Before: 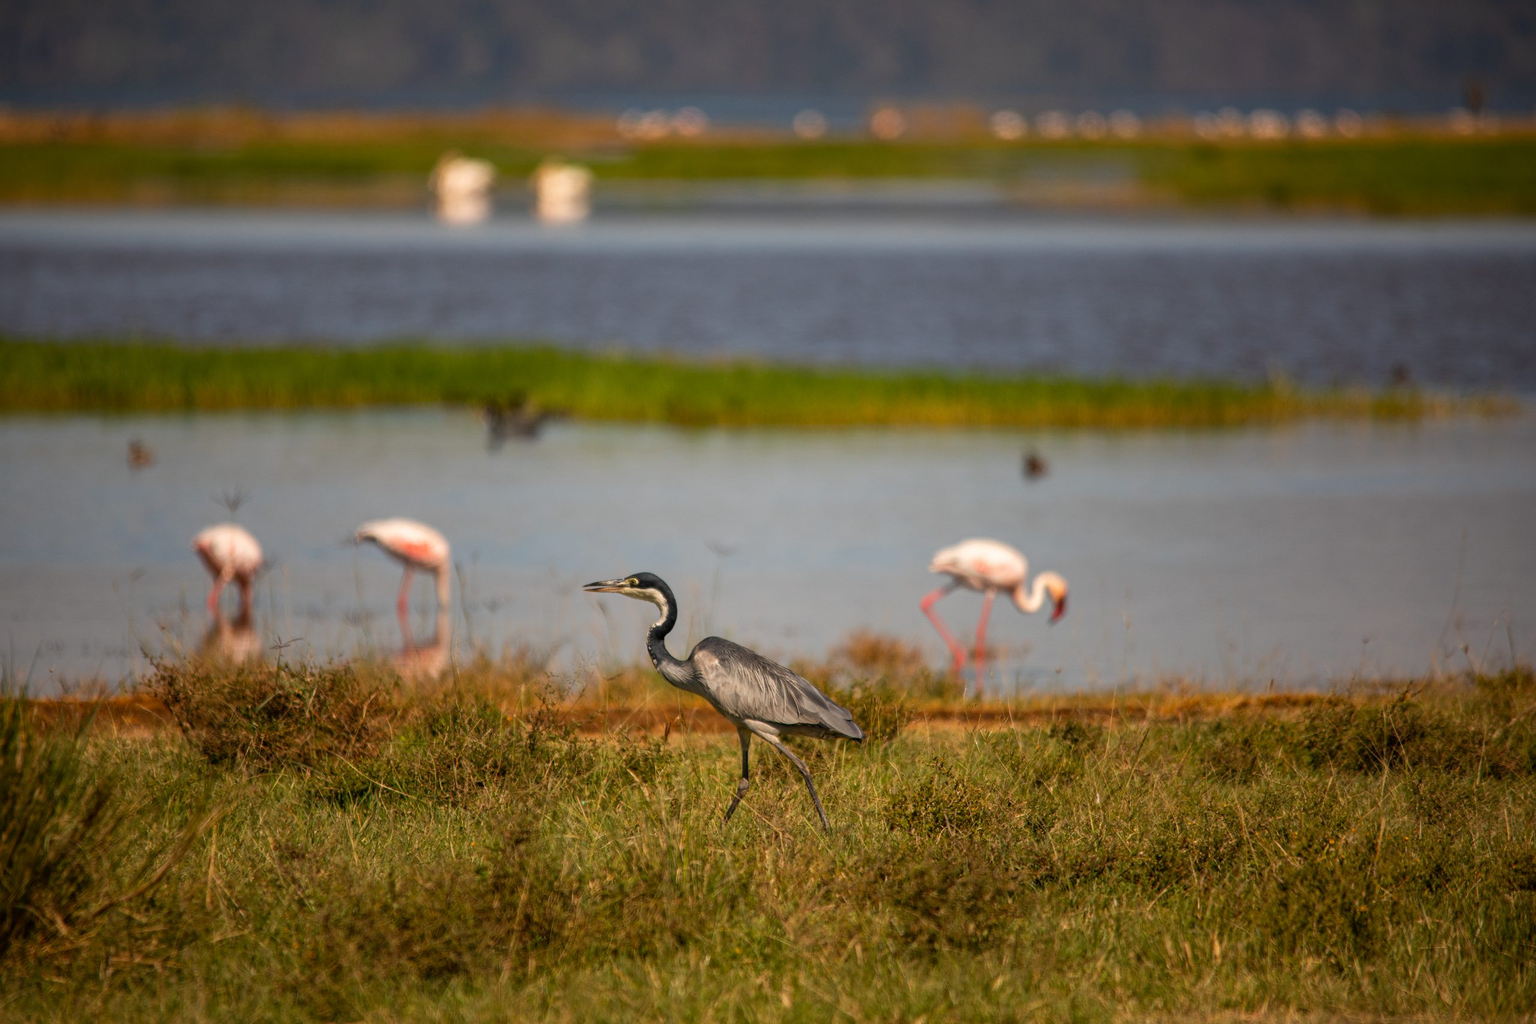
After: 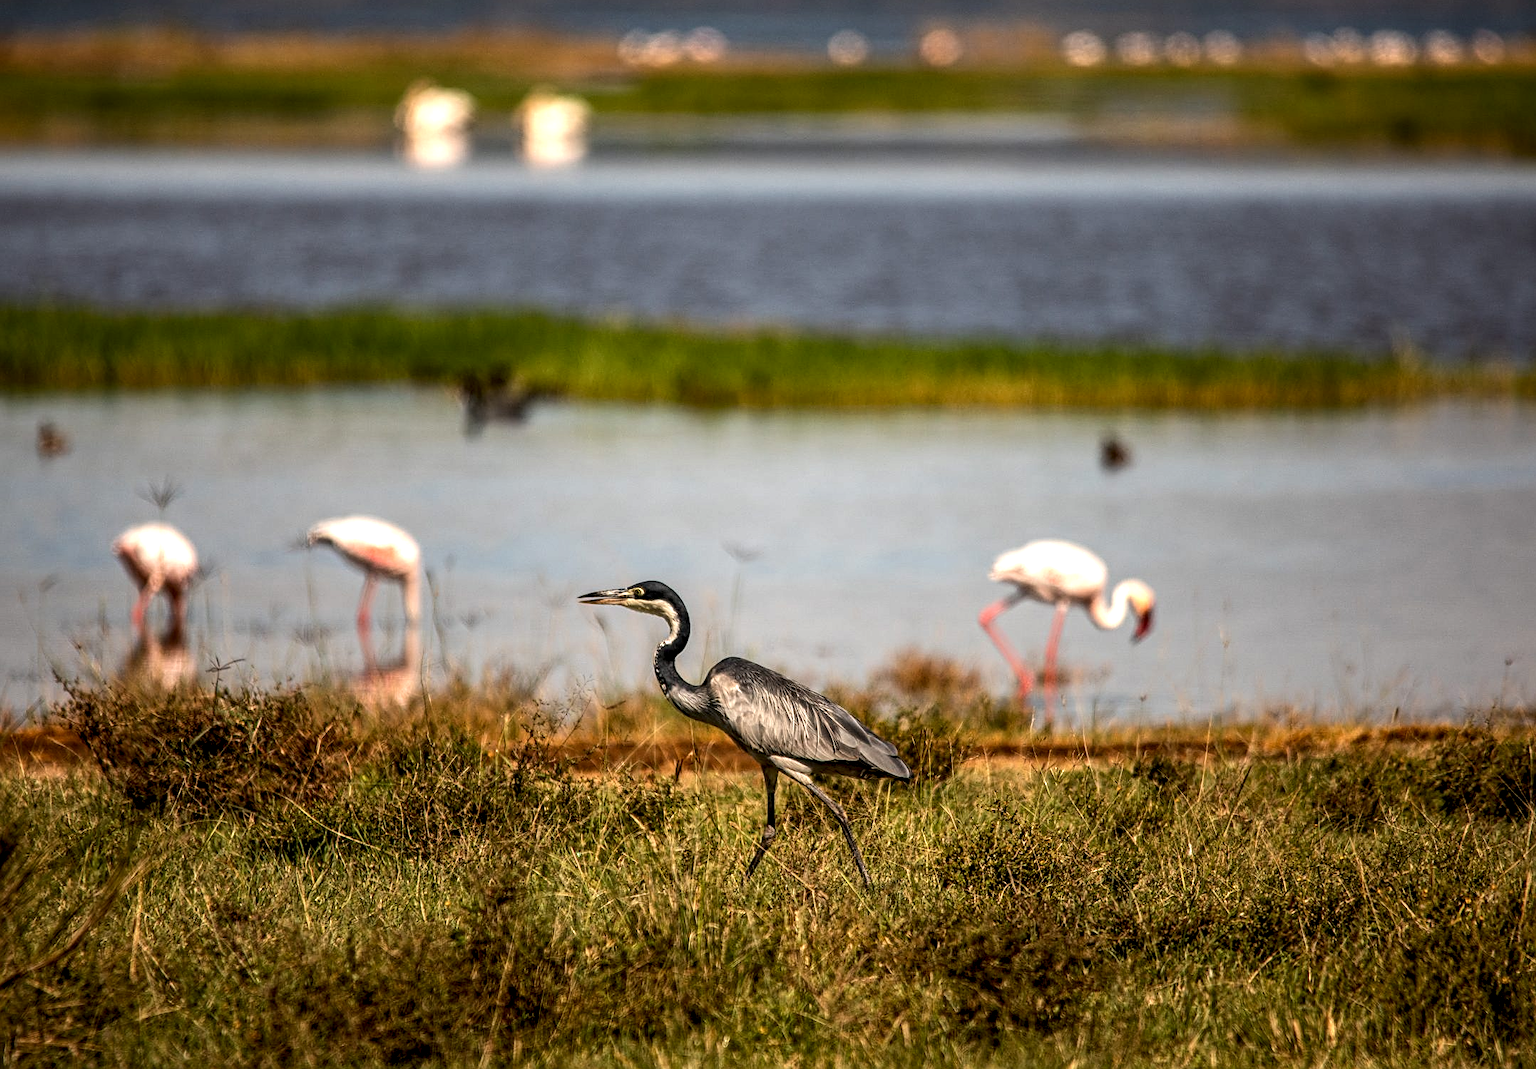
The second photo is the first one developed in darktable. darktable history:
tone equalizer: -8 EV -0.397 EV, -7 EV -0.418 EV, -6 EV -0.304 EV, -5 EV -0.184 EV, -3 EV 0.218 EV, -2 EV 0.307 EV, -1 EV 0.399 EV, +0 EV 0.438 EV, edges refinement/feathering 500, mask exposure compensation -1.57 EV, preserve details no
sharpen: on, module defaults
crop: left 6.291%, top 8.233%, right 9.541%, bottom 3.857%
local contrast: highlights 60%, shadows 60%, detail 160%
